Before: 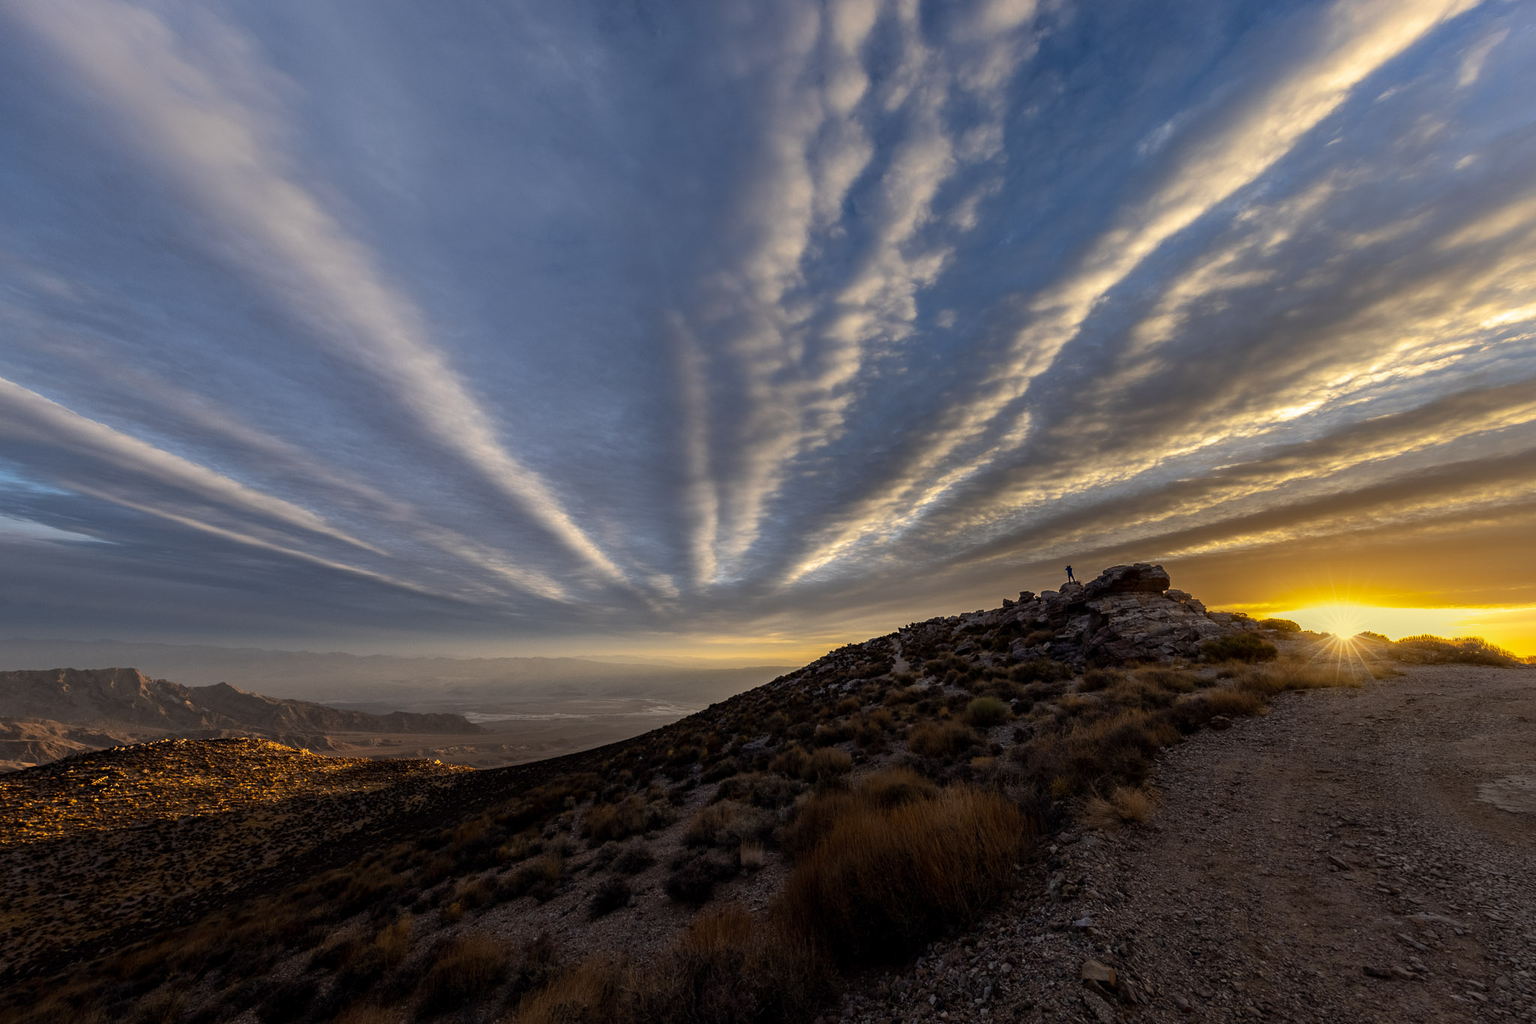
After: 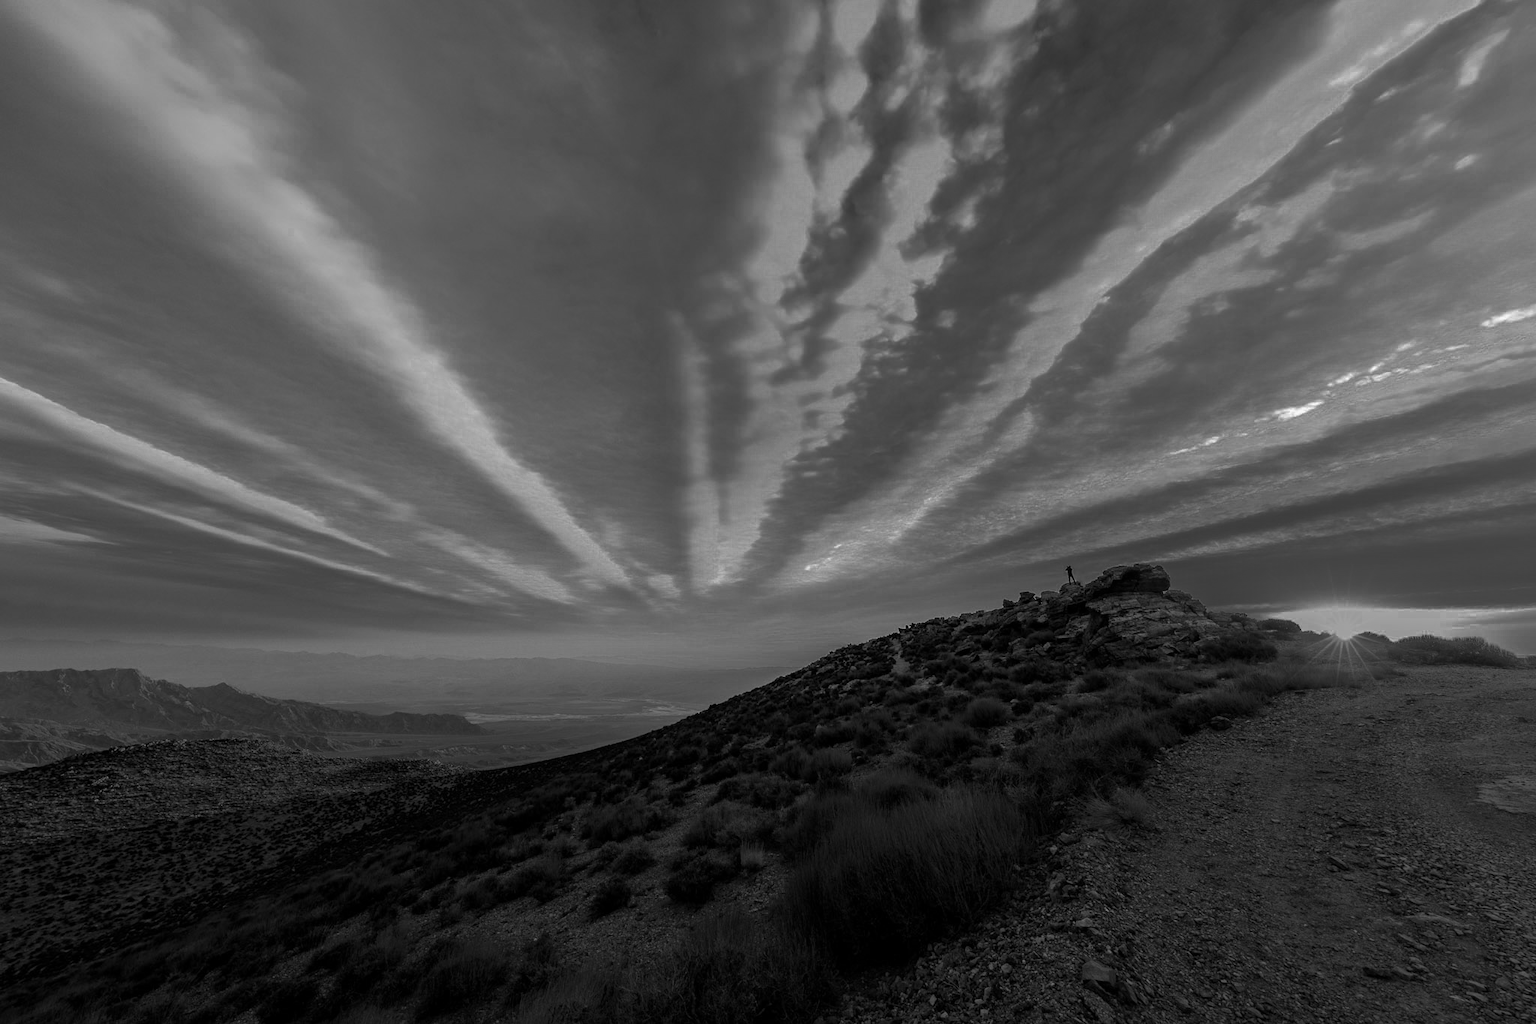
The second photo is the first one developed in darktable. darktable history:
tone equalizer: -8 EV -0.002 EV, -7 EV 0.005 EV, -6 EV -0.009 EV, -5 EV 0.011 EV, -4 EV -0.012 EV, -3 EV 0.007 EV, -2 EV -0.062 EV, -1 EV -0.293 EV, +0 EV -0.582 EV, smoothing diameter 2%, edges refinement/feathering 20, mask exposure compensation -1.57 EV, filter diffusion 5
color zones: curves: ch0 [(0.002, 0.429) (0.121, 0.212) (0.198, 0.113) (0.276, 0.344) (0.331, 0.541) (0.41, 0.56) (0.482, 0.289) (0.619, 0.227) (0.721, 0.18) (0.821, 0.435) (0.928, 0.555) (1, 0.587)]; ch1 [(0, 0) (0.143, 0) (0.286, 0) (0.429, 0) (0.571, 0) (0.714, 0) (0.857, 0)]
